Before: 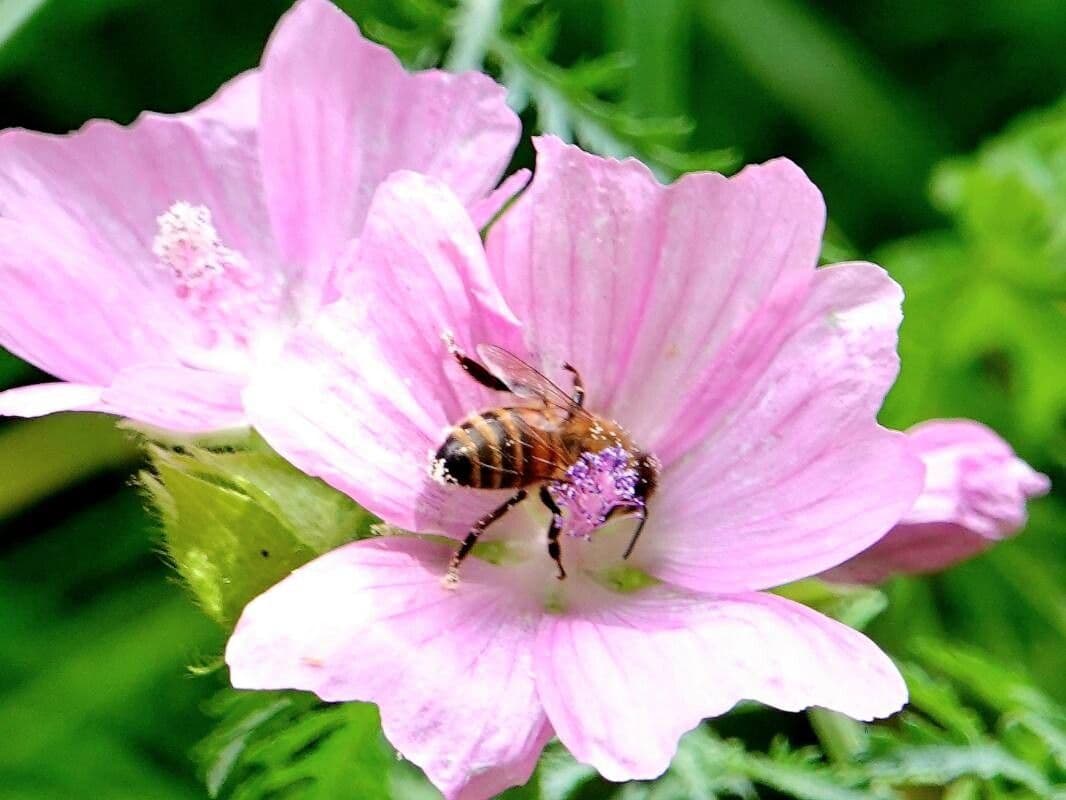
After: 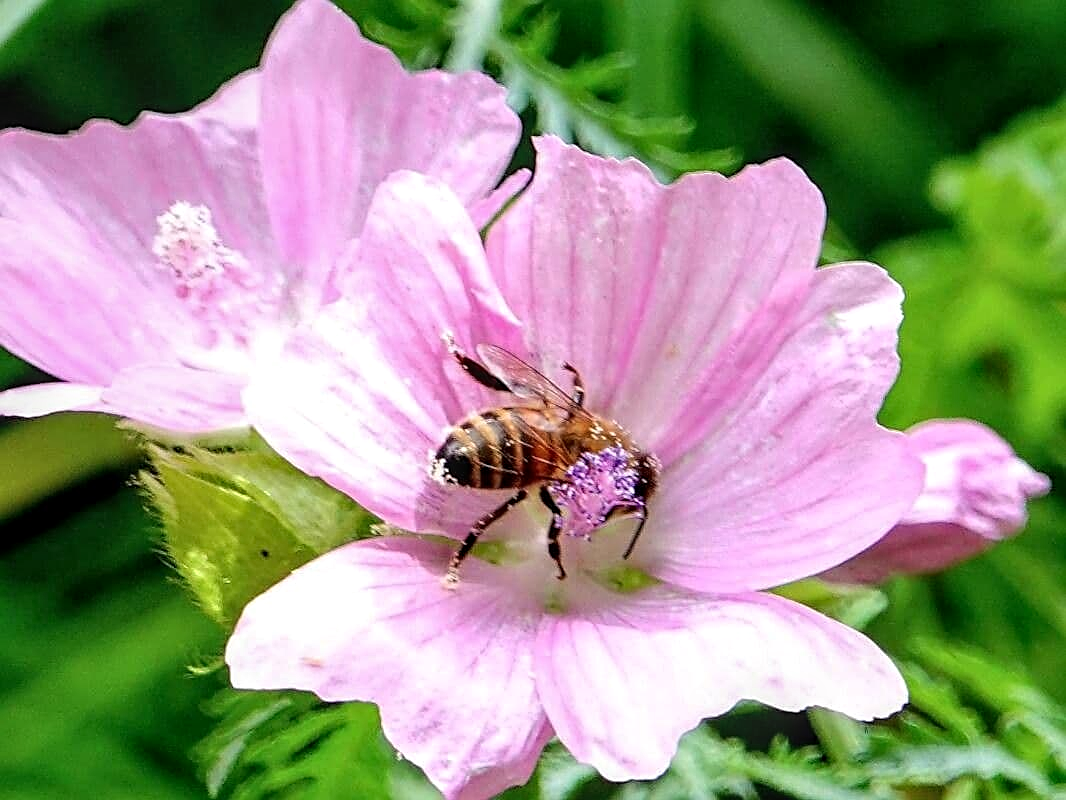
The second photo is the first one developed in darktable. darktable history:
sharpen: amount 0.499
local contrast: on, module defaults
